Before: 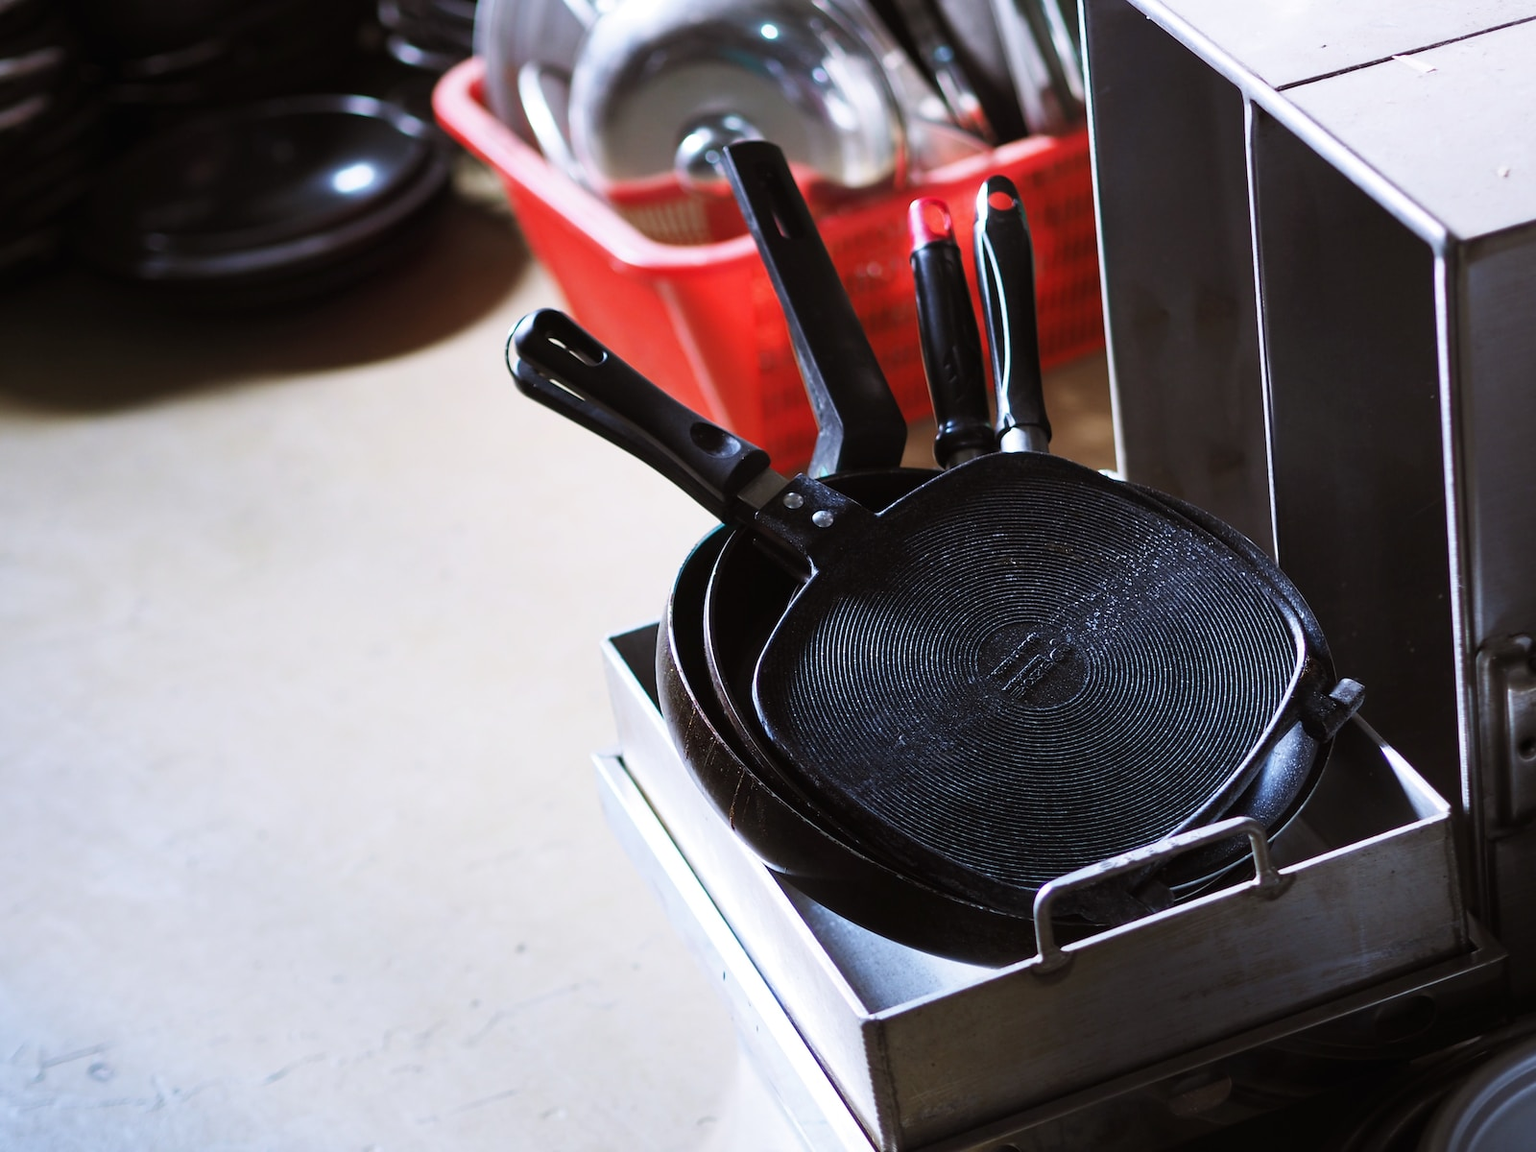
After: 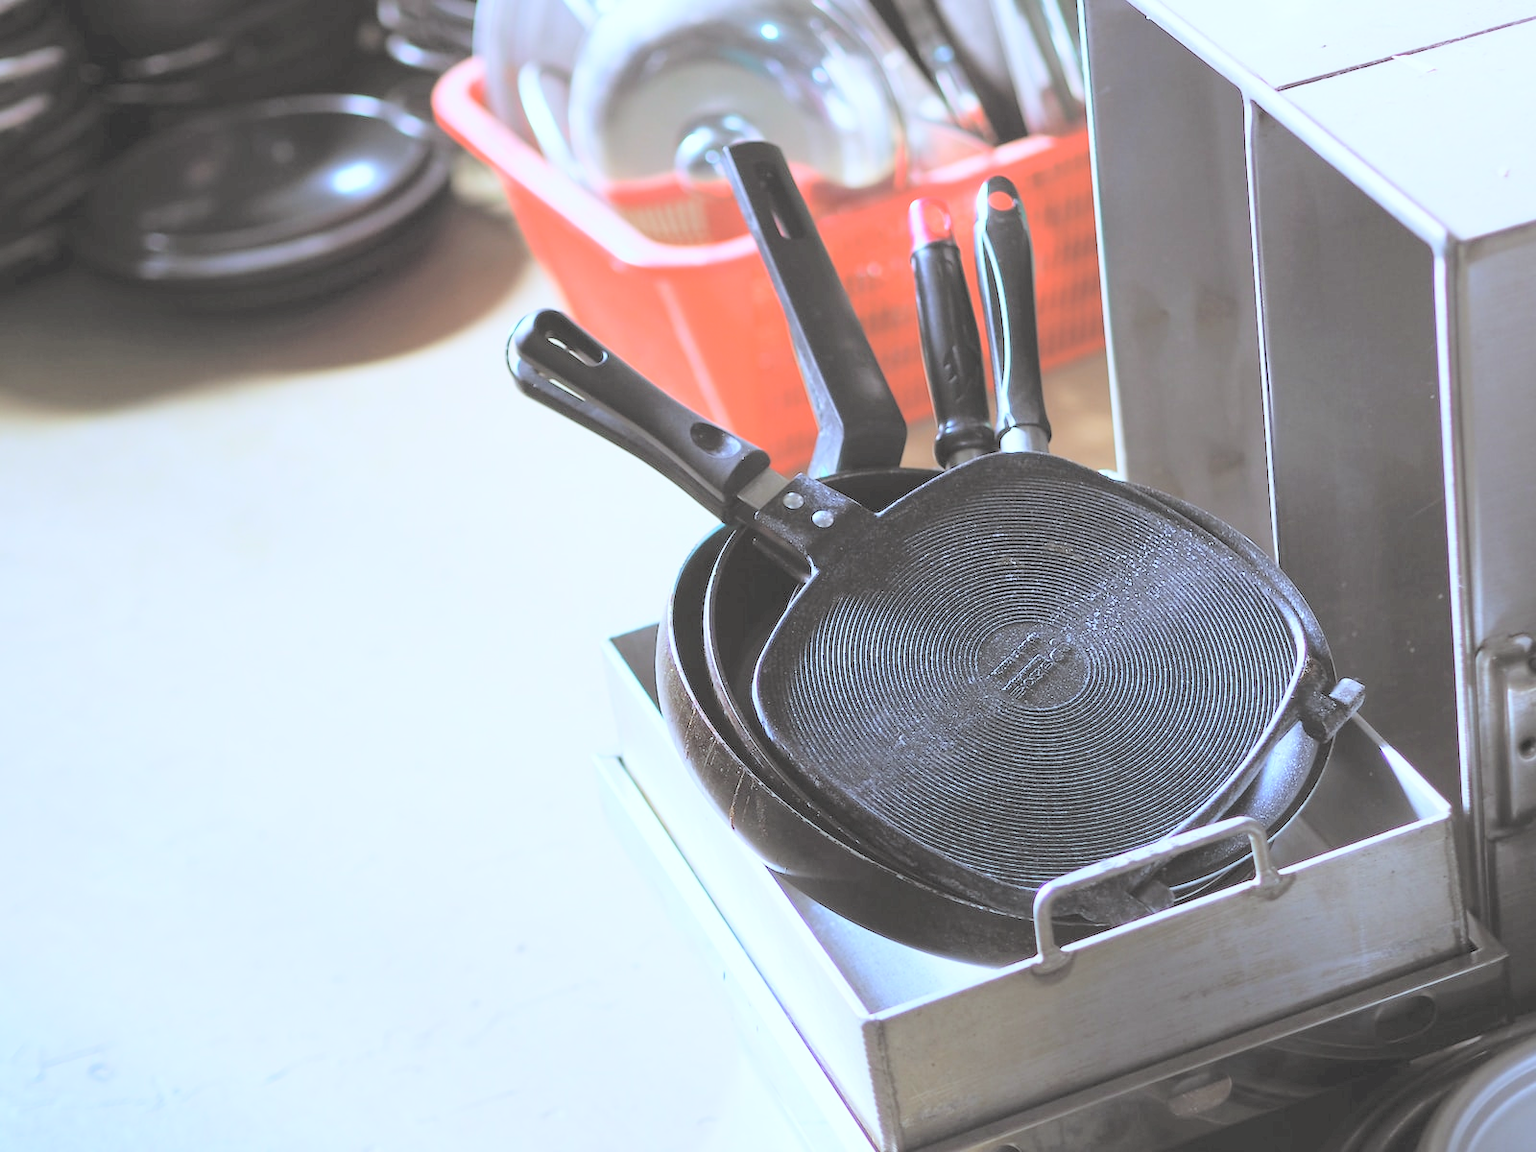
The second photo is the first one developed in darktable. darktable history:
white balance: red 0.925, blue 1.046
contrast brightness saturation: brightness 1
